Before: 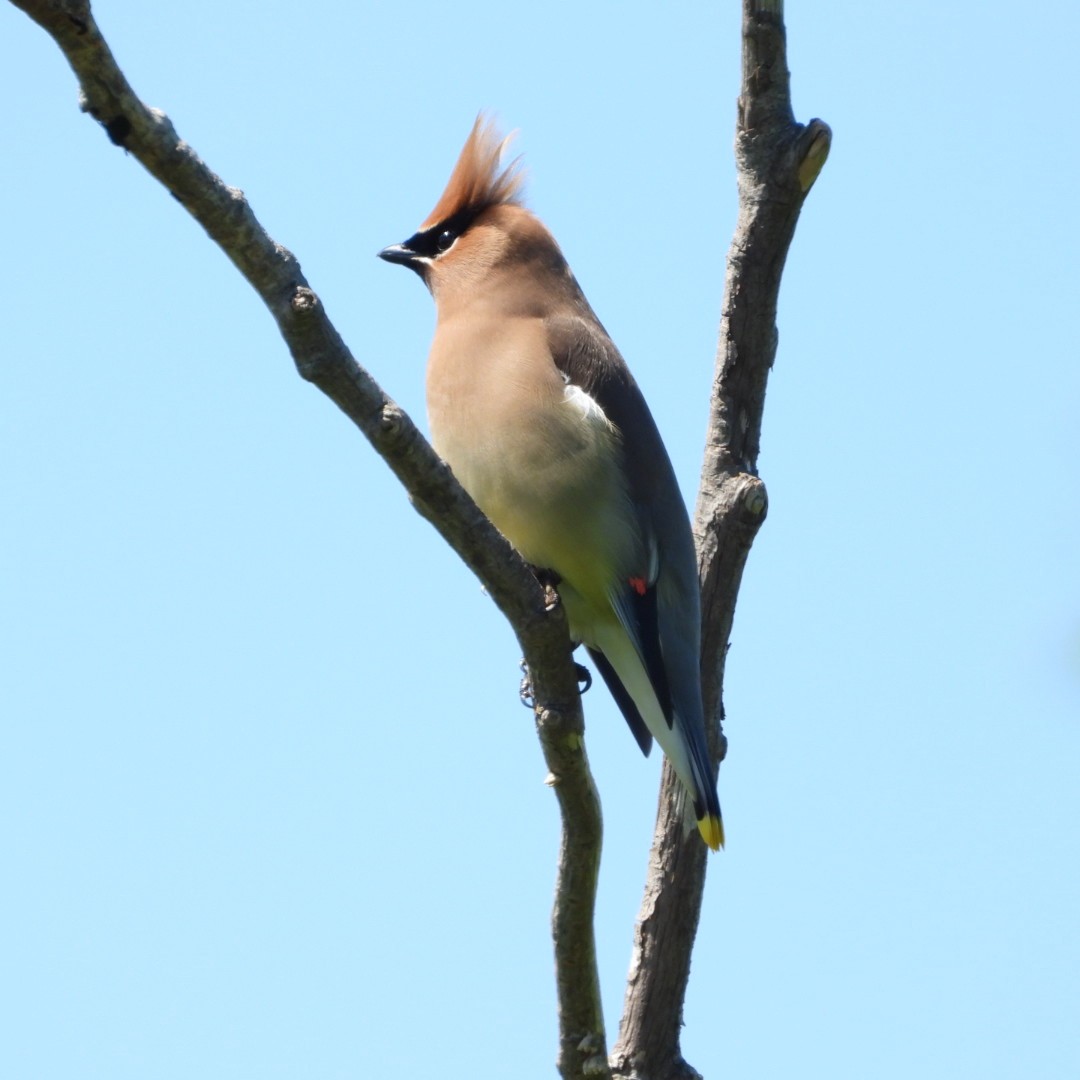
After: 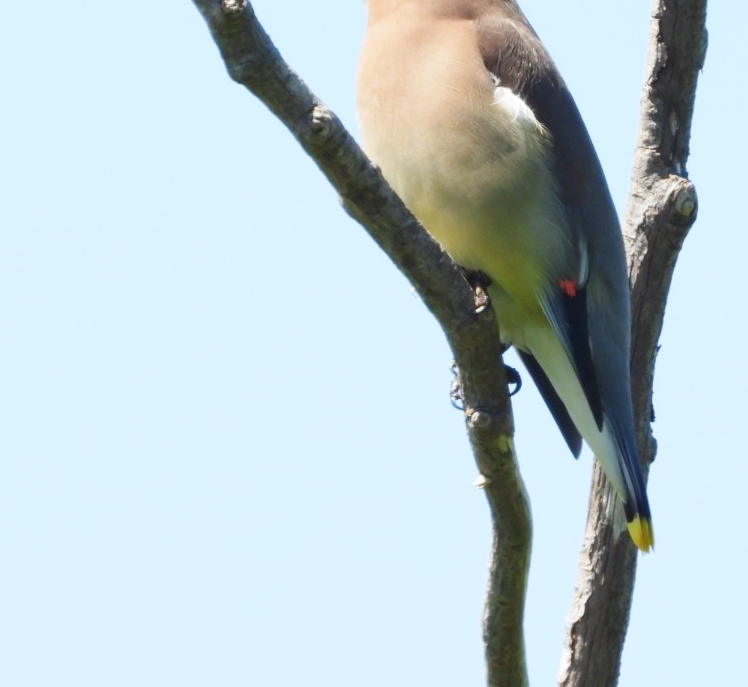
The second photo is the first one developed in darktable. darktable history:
crop: left 6.488%, top 27.668%, right 24.183%, bottom 8.656%
base curve: curves: ch0 [(0, 0) (0.204, 0.334) (0.55, 0.733) (1, 1)], preserve colors none
